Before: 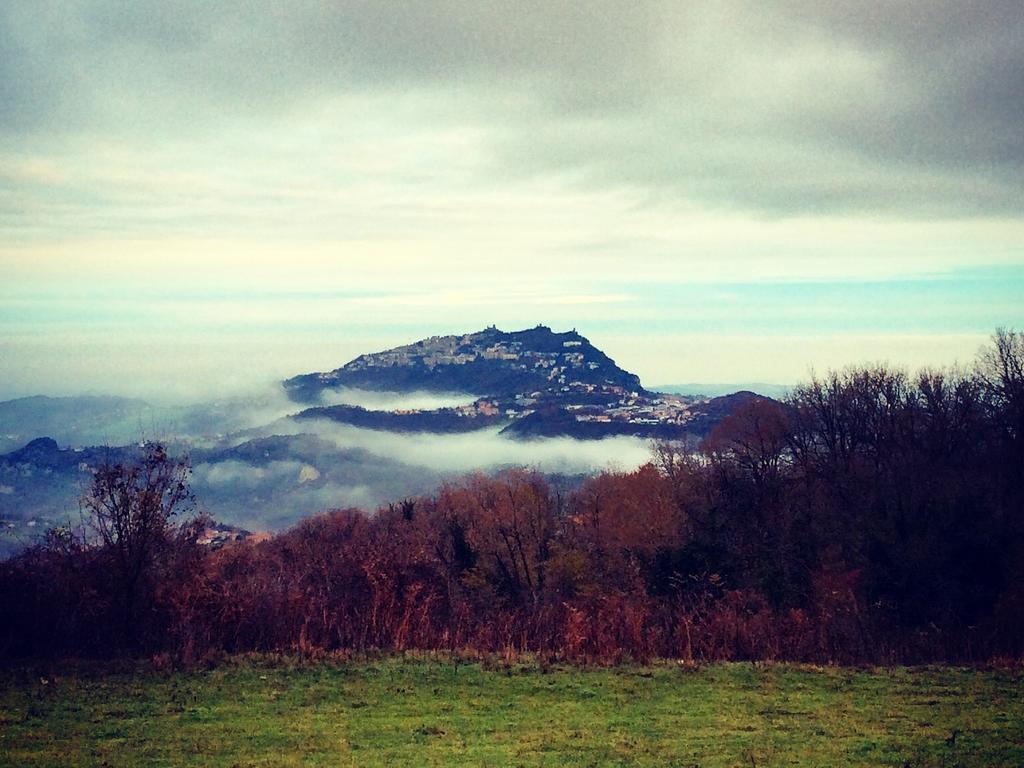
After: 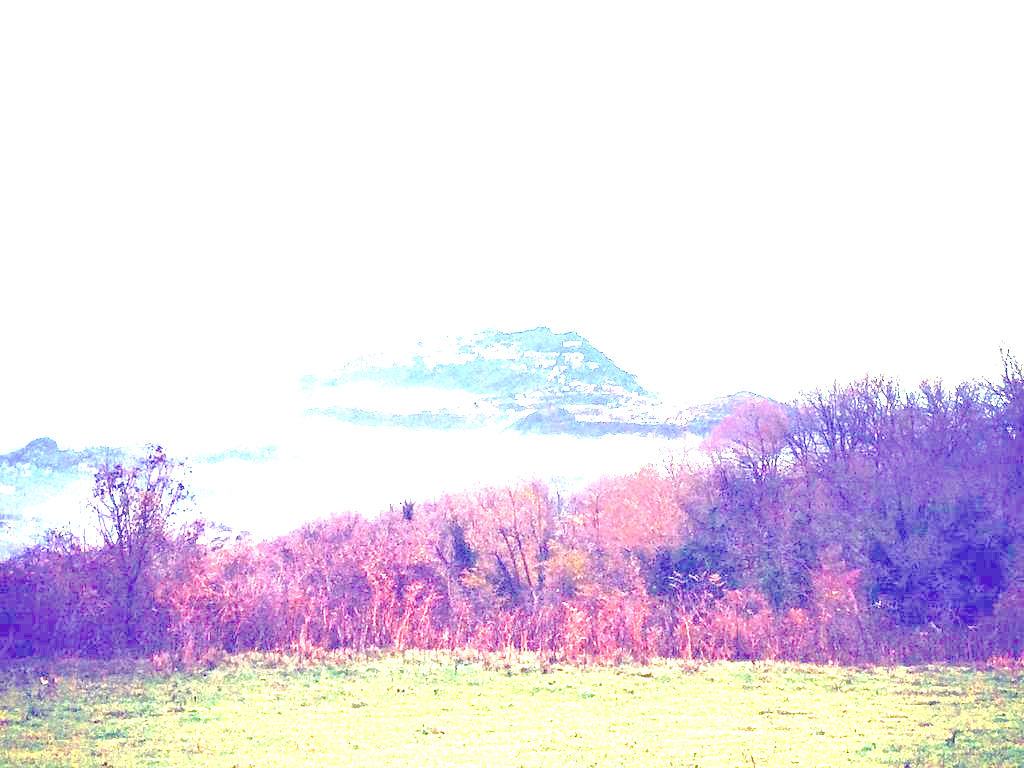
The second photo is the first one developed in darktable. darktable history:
tone equalizer: -7 EV 0.15 EV, -6 EV 0.6 EV, -5 EV 1.15 EV, -4 EV 1.33 EV, -3 EV 1.15 EV, -2 EV 0.6 EV, -1 EV 0.15 EV, mask exposure compensation -0.5 EV
tone curve: curves: ch0 [(0, 0) (0.003, 0.004) (0.011, 0.015) (0.025, 0.033) (0.044, 0.059) (0.069, 0.092) (0.1, 0.132) (0.136, 0.18) (0.177, 0.235) (0.224, 0.297) (0.277, 0.366) (0.335, 0.44) (0.399, 0.52) (0.468, 0.594) (0.543, 0.661) (0.623, 0.727) (0.709, 0.79) (0.801, 0.86) (0.898, 0.928) (1, 1)], preserve colors none
exposure: black level correction 0, exposure 4 EV, compensate exposure bias true, compensate highlight preservation false
